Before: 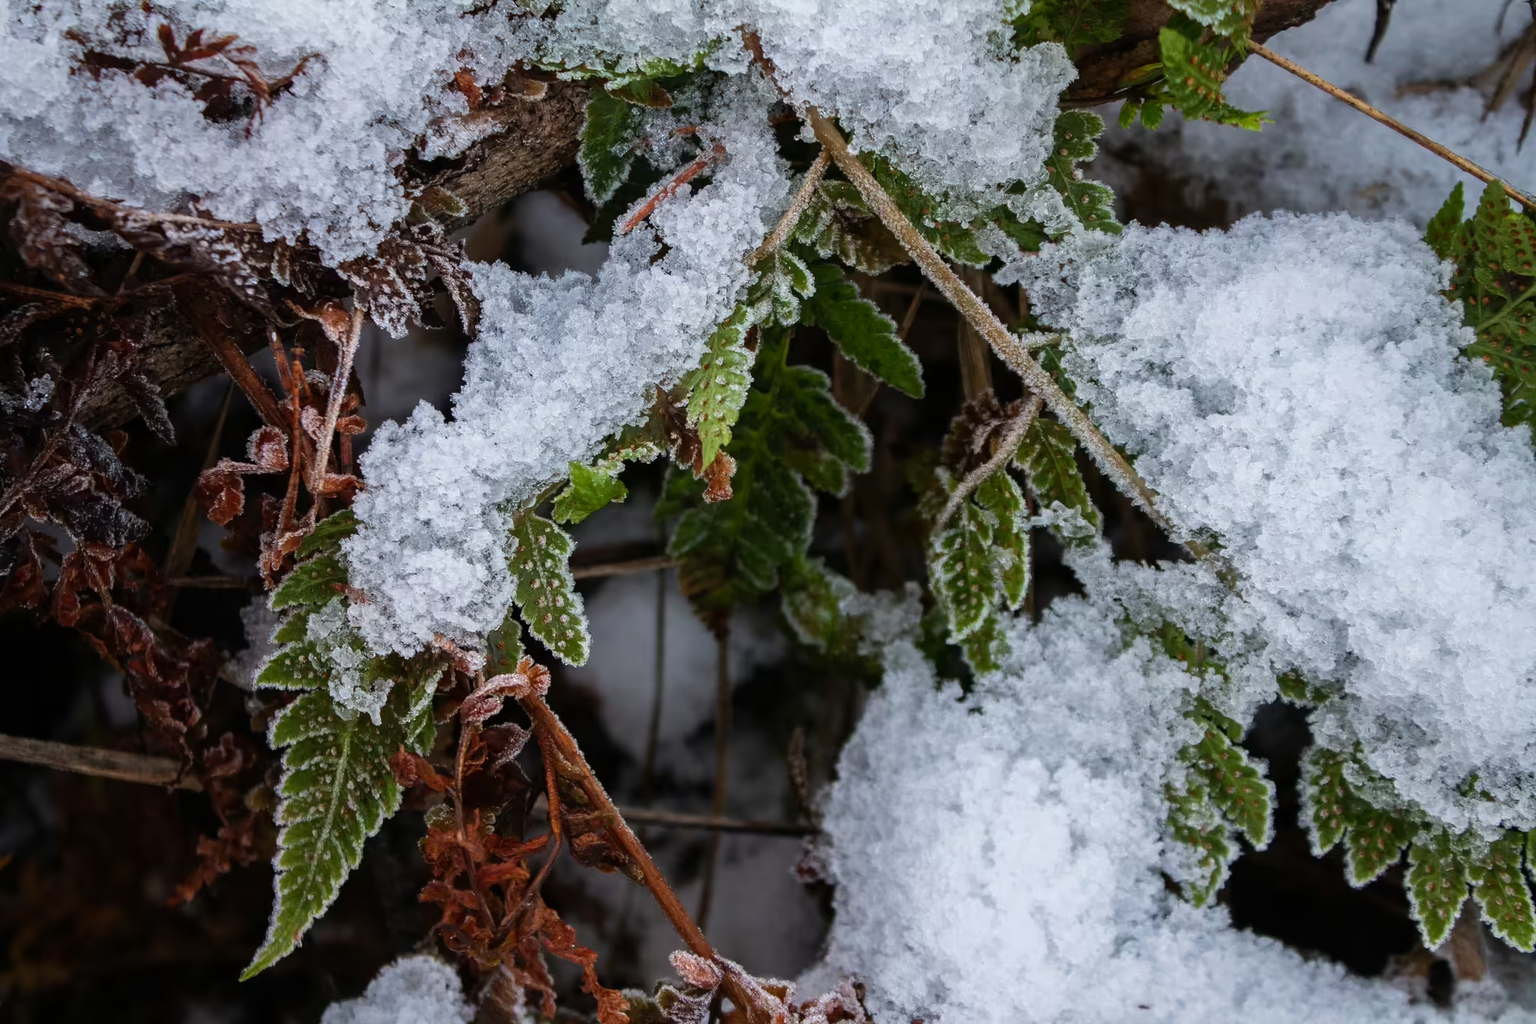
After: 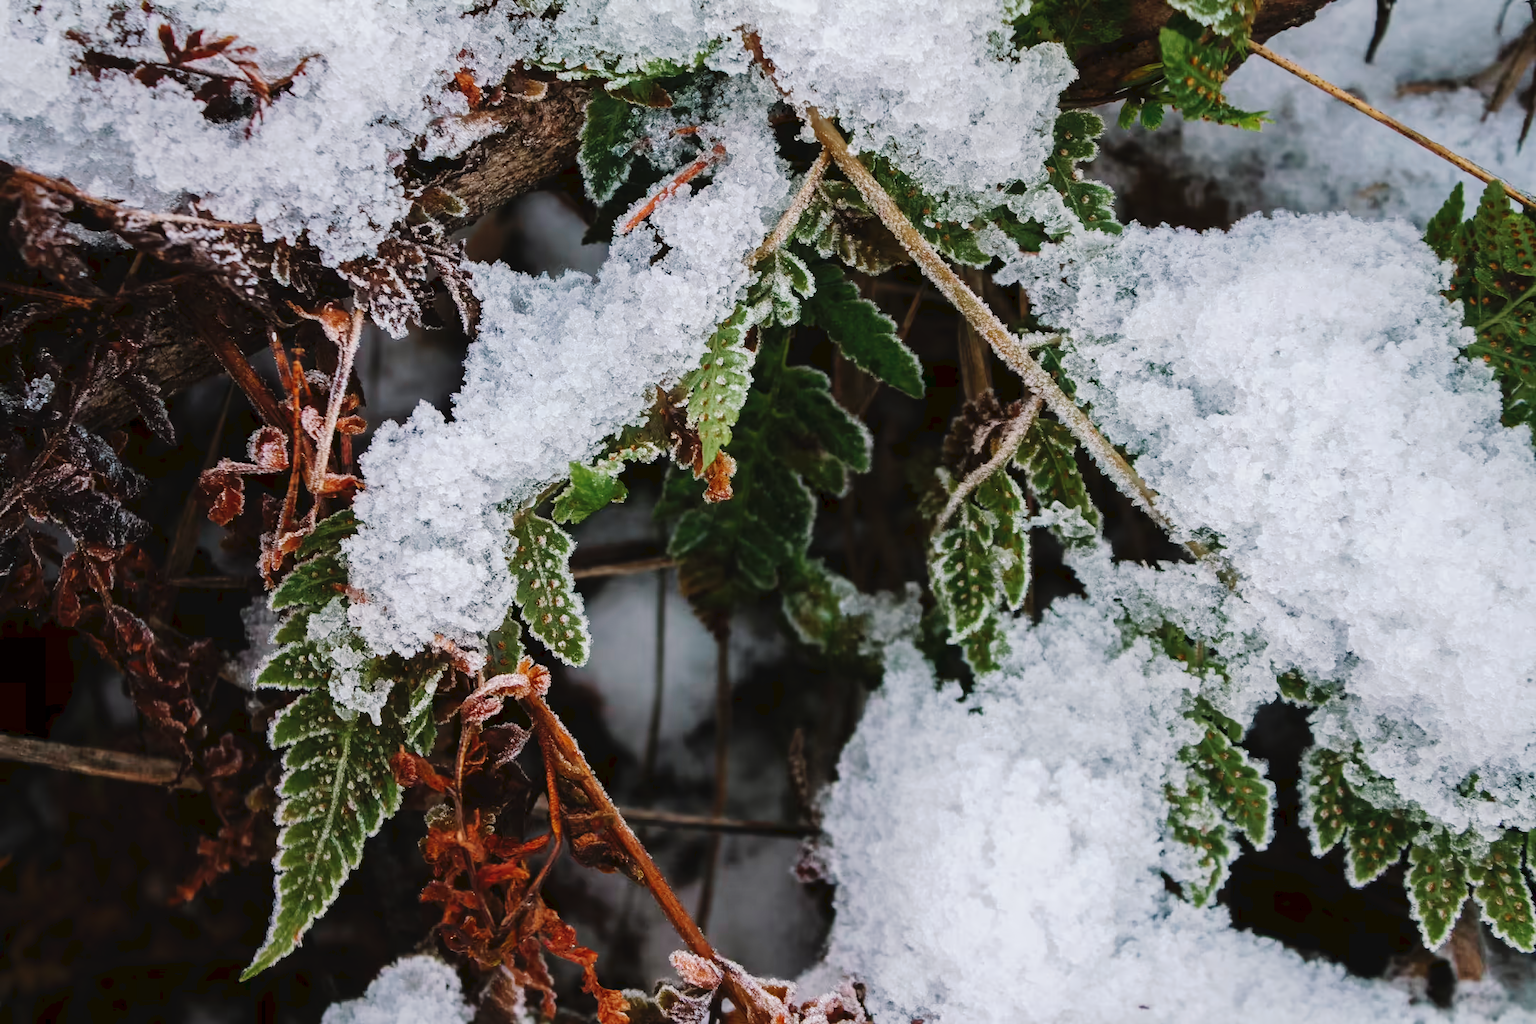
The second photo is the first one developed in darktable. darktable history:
tone curve: curves: ch0 [(0, 0) (0.003, 0.039) (0.011, 0.041) (0.025, 0.048) (0.044, 0.065) (0.069, 0.084) (0.1, 0.104) (0.136, 0.137) (0.177, 0.19) (0.224, 0.245) (0.277, 0.32) (0.335, 0.409) (0.399, 0.496) (0.468, 0.58) (0.543, 0.656) (0.623, 0.733) (0.709, 0.796) (0.801, 0.852) (0.898, 0.93) (1, 1)], preserve colors none
color look up table: target L [94.53, 88.02, 83.73, 85.18, 87.32, 82.91, 62.74, 63.7, 58.65, 66.48, 53.46, 45.57, 53.97, 25.77, 200.37, 82.11, 71.9, 72.66, 62.14, 55.19, 52.69, 48.8, 48.26, 39.74, 30.92, 28.66, 17.25, 87.81, 81.14, 73.62, 64.8, 61.27, 59.99, 65.32, 57.56, 61.66, 42.48, 42.92, 30.82, 21.23, 15.61, 1.845, 92.53, 79.75, 68.78, 52.31, 43.88, 44.26, 40.13], target a [-11.01, -19.24, -37.17, -18.76, -55.74, -56.59, -18.19, -0.888, -10.73, -49.3, -51.84, -29.32, -8.348, -18.32, 0, 5.901, 28.36, 40.15, 49.06, 63.8, 19.1, 56.13, 64.13, 19.23, 7.531, 43.1, 14.31, 17.62, -0.46, 49.05, 20.96, 64.65, 5.39, 73.26, 80.17, 37.01, 66.65, 63.65, 22.36, 39.44, 3.309, 6.942, -18.73, -40.55, -39.26, -27.97, -9.34, -27.73, -13.28], target b [20.37, 11.47, 39.93, 50.56, -3.254, 28.48, 21.13, 33.42, 54.75, 10.08, 34.43, 23.01, 6.608, 21.26, 0, 11.68, 69.58, 20.29, 49.7, 23.02, 31.7, 53.83, 34.98, 41.15, 3.848, 13.51, 26.33, -11.76, -21.77, -33.55, -11.17, -3.98, -52.81, -46.82, -33.36, -30.13, -13.71, -59.21, -63.86, -36.38, -25.65, -2.89, -8.377, -19.16, -3.667, -25.4, -35.53, -6.844, -10.72], num patches 49
